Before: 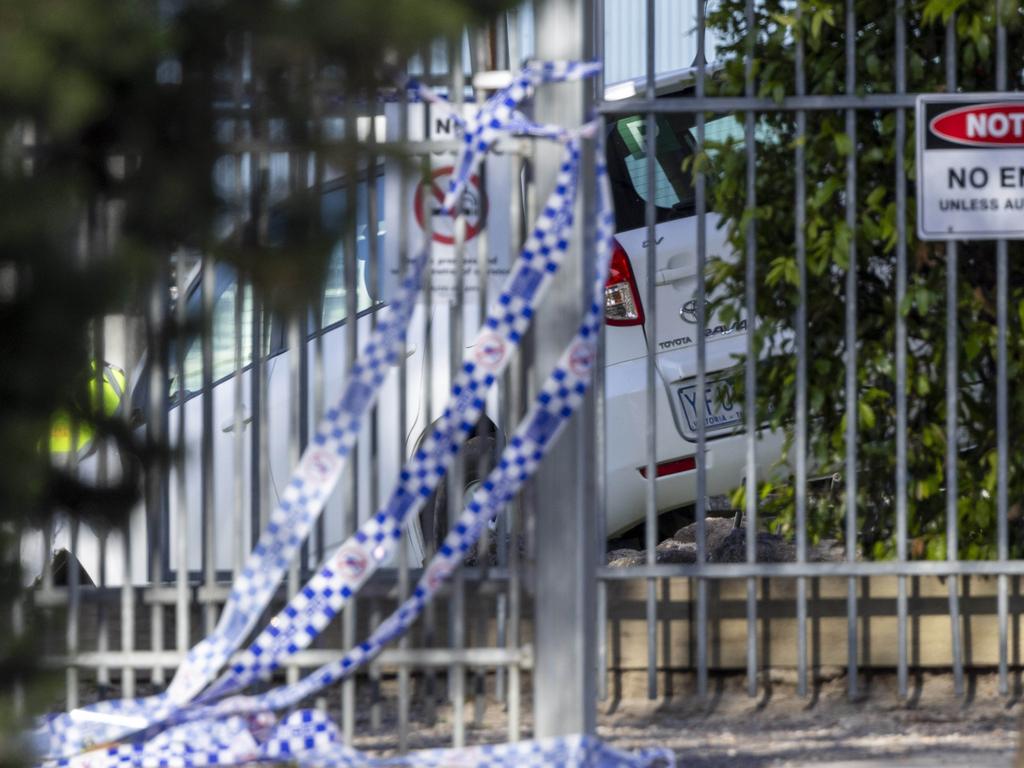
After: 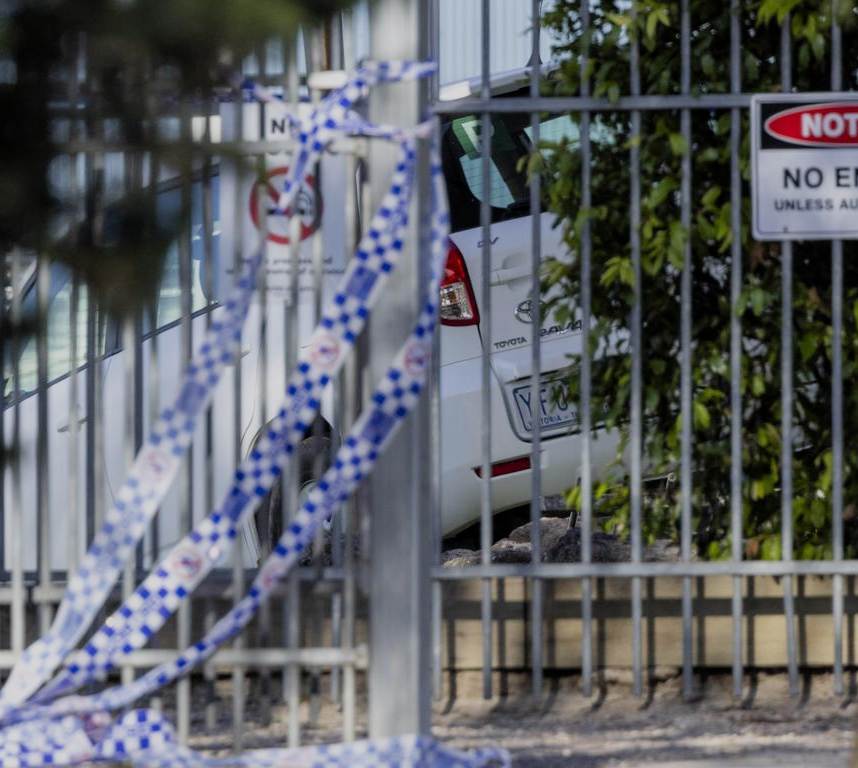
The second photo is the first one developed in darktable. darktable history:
crop: left 16.145%
filmic rgb: hardness 4.17, contrast 0.921
